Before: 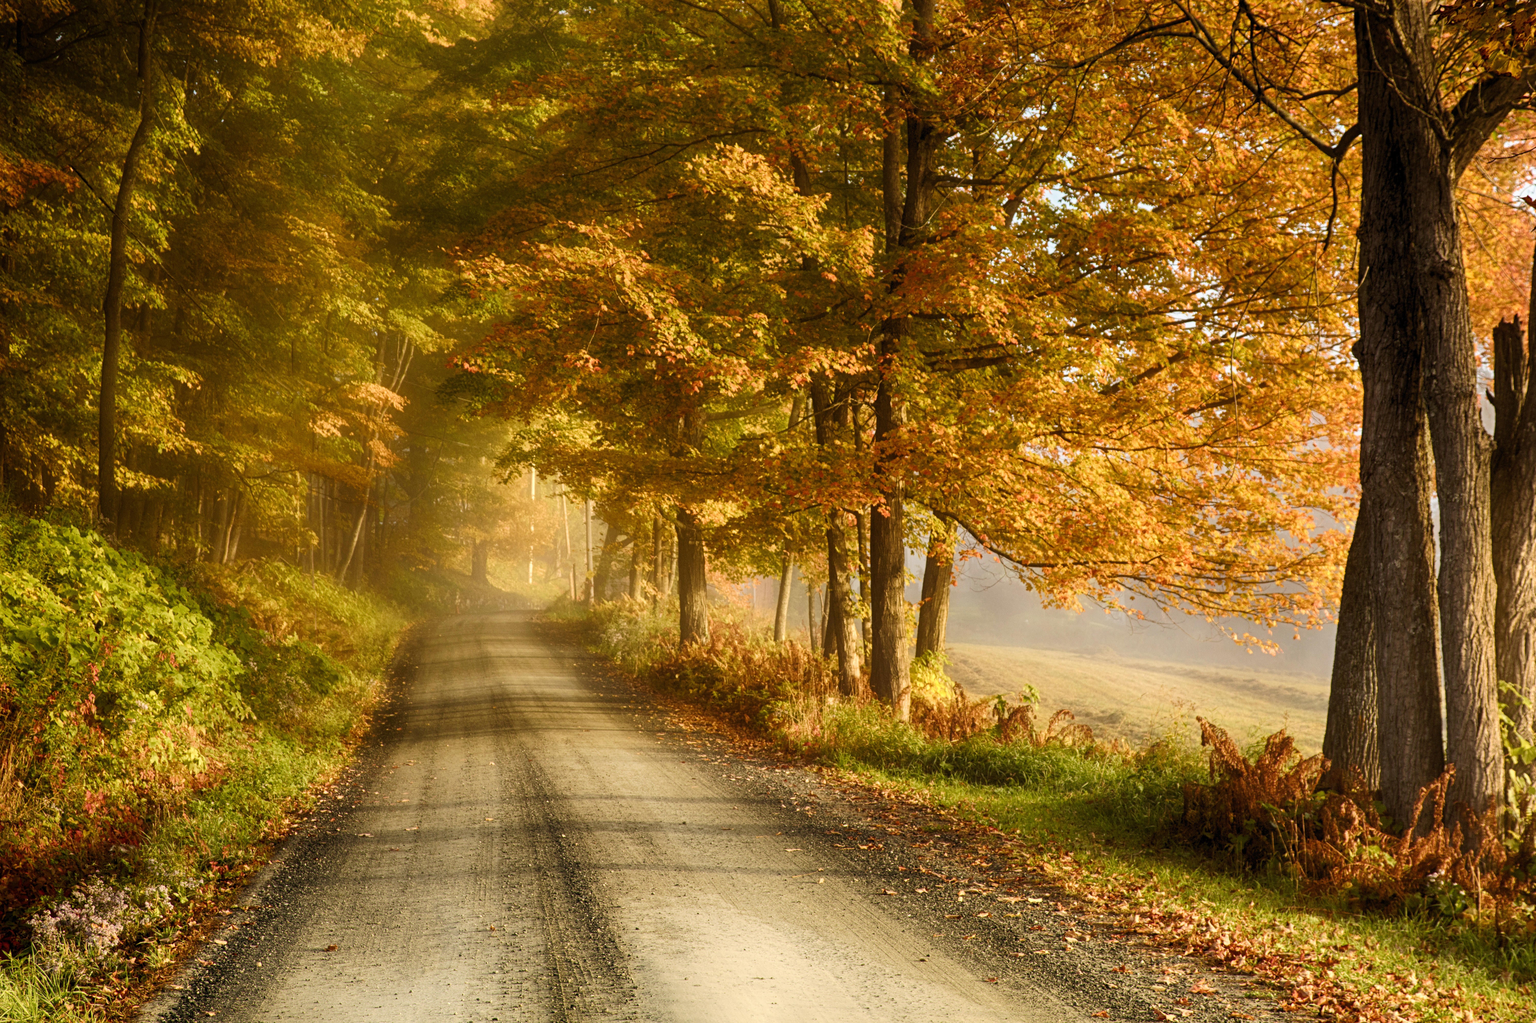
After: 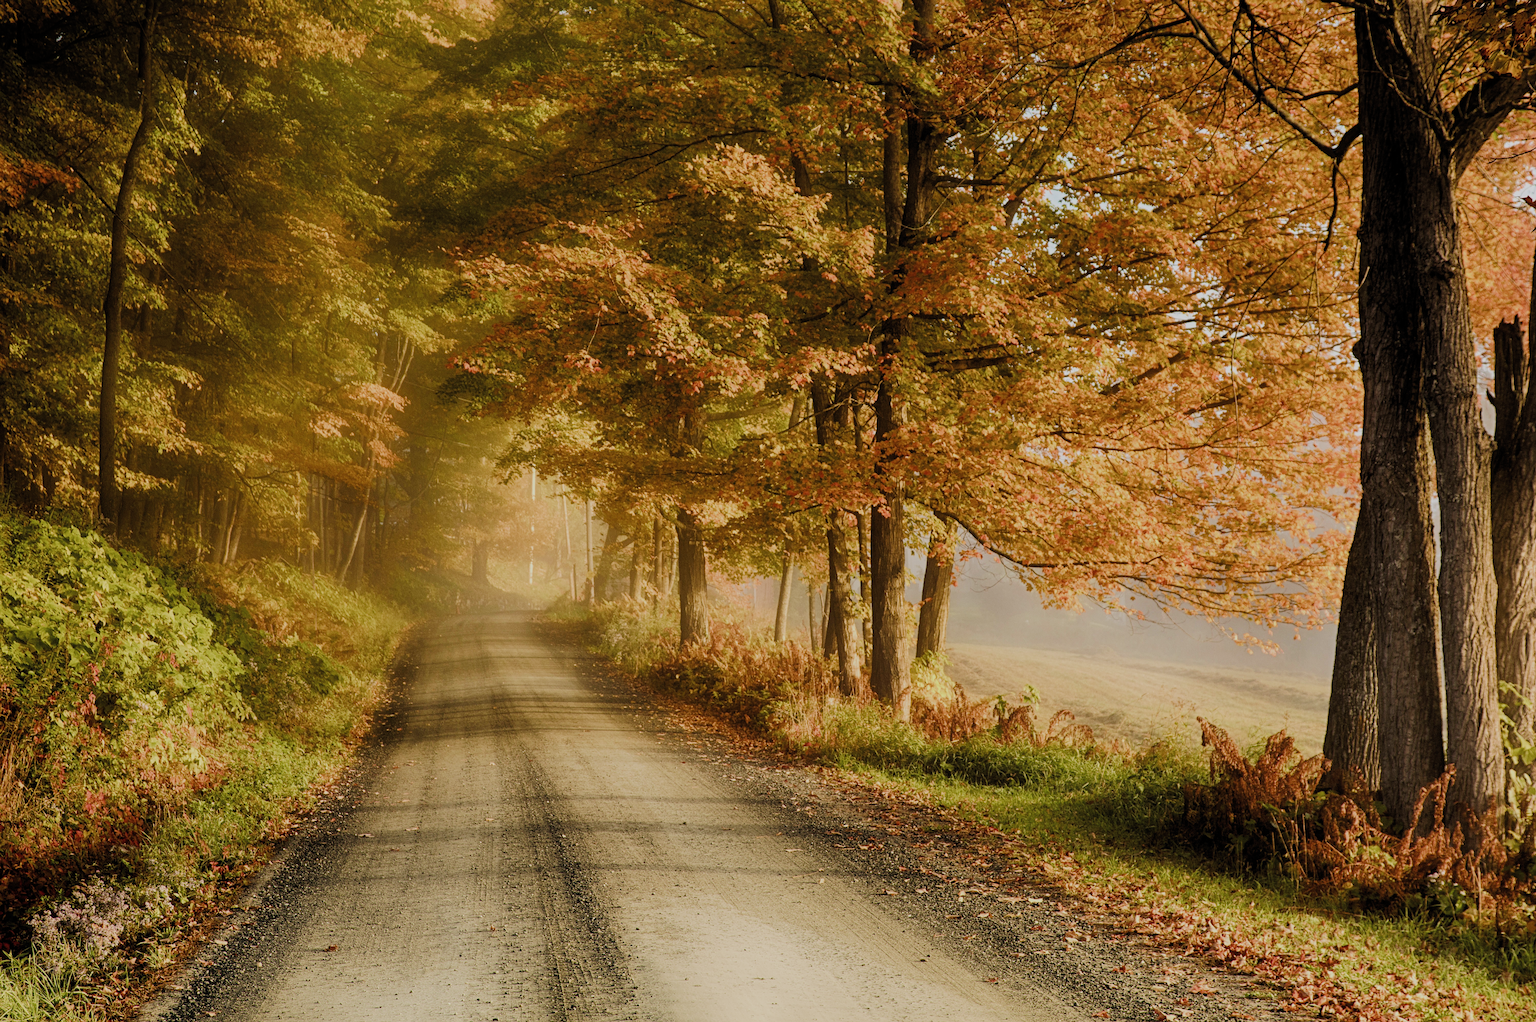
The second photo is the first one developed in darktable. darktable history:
sharpen: on, module defaults
exposure: exposure -0.054 EV, compensate highlight preservation false
filmic rgb: black relative exposure -7.65 EV, white relative exposure 4.56 EV, hardness 3.61, add noise in highlights 0.001, preserve chrominance max RGB, color science v3 (2019), use custom middle-gray values true, contrast in highlights soft
